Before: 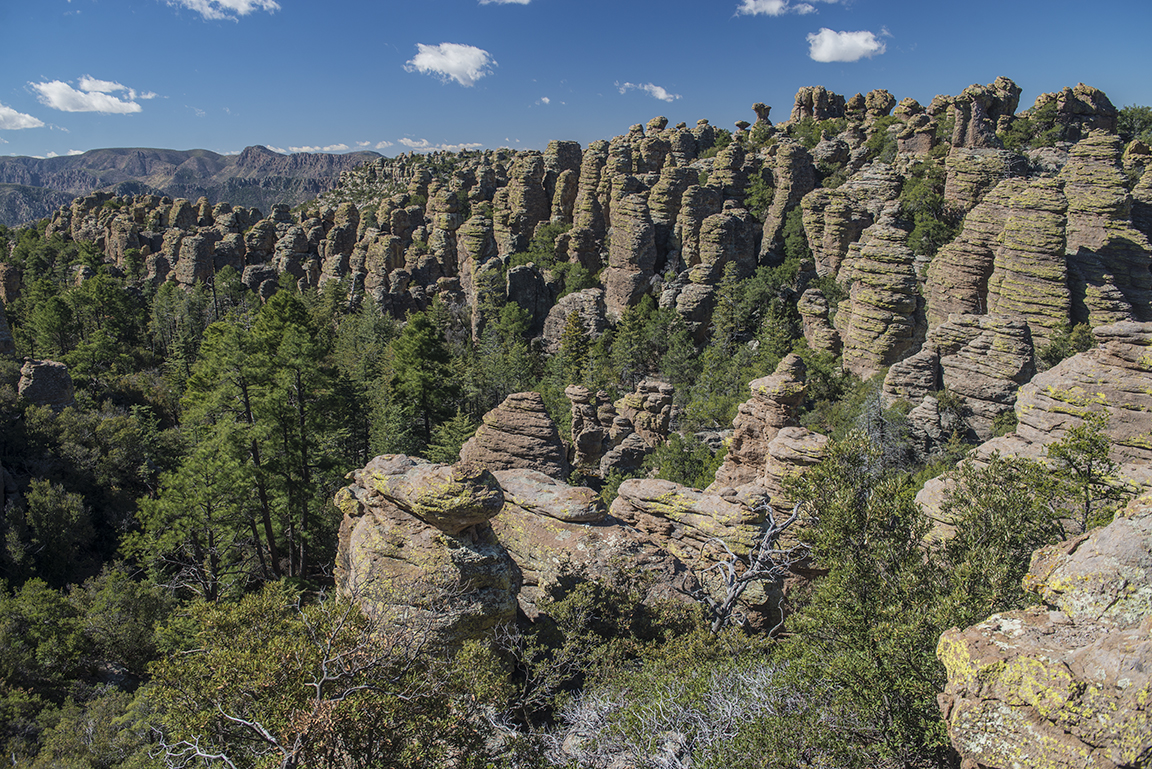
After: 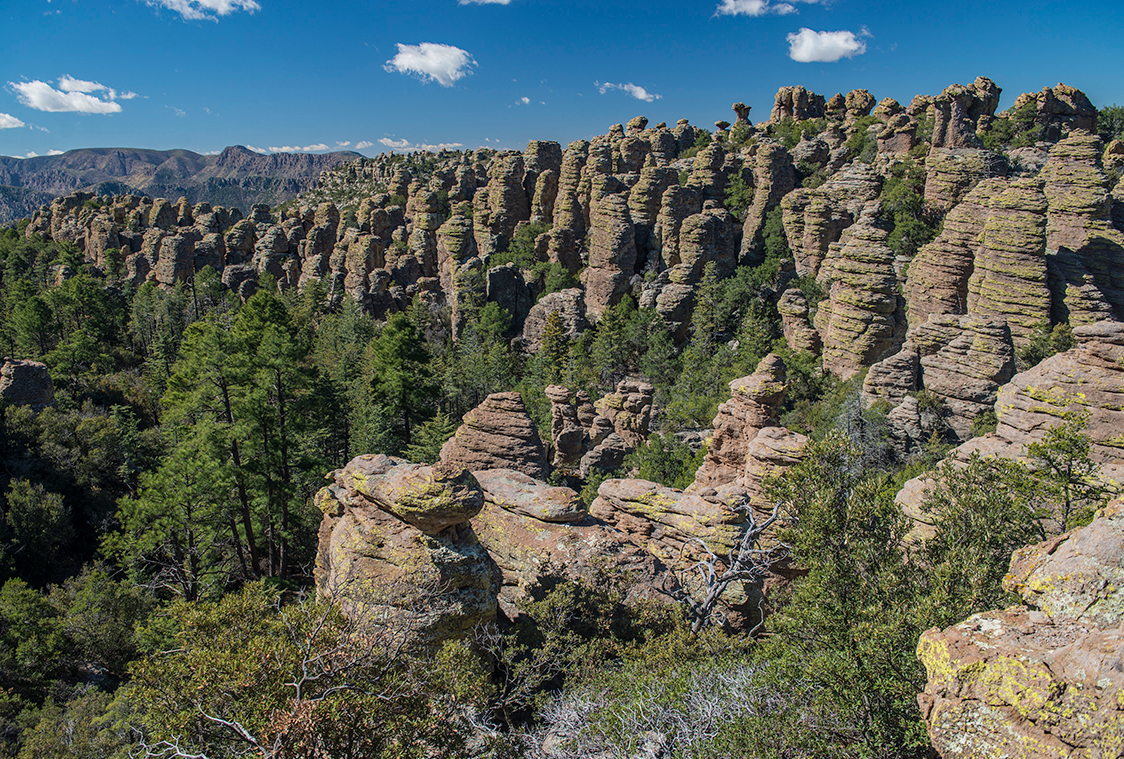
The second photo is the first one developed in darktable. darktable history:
crop and rotate: left 1.774%, right 0.633%, bottom 1.28%
haze removal: compatibility mode true, adaptive false
